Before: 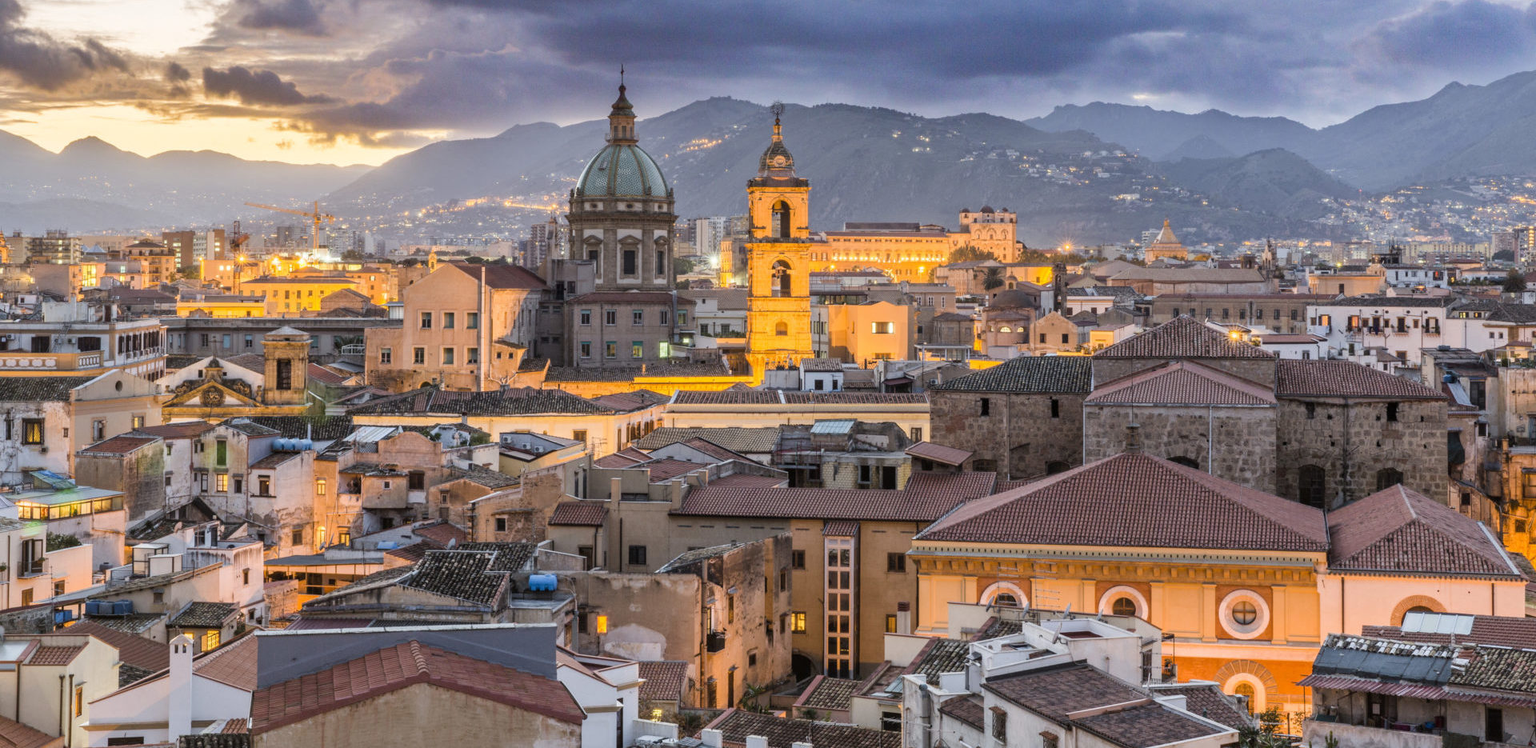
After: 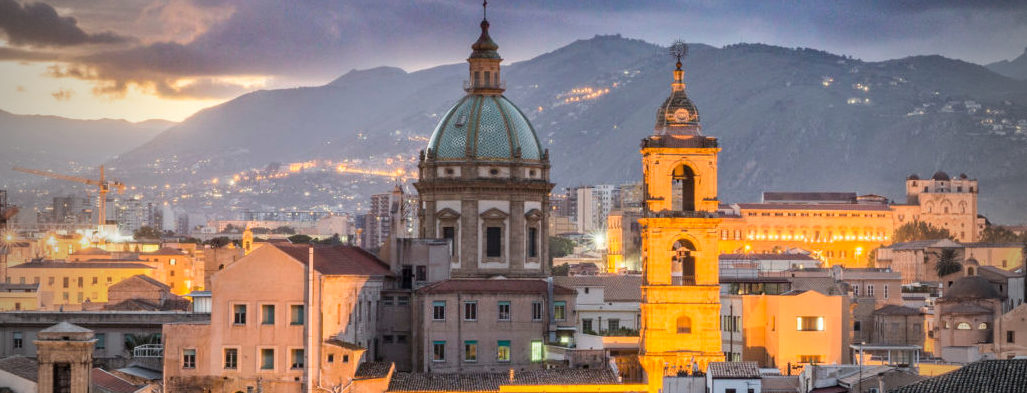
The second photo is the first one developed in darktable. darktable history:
vignetting: fall-off start 66.96%, brightness -0.621, saturation -0.684, width/height ratio 1.015
crop: left 15.286%, top 9.205%, right 31.219%, bottom 48.681%
